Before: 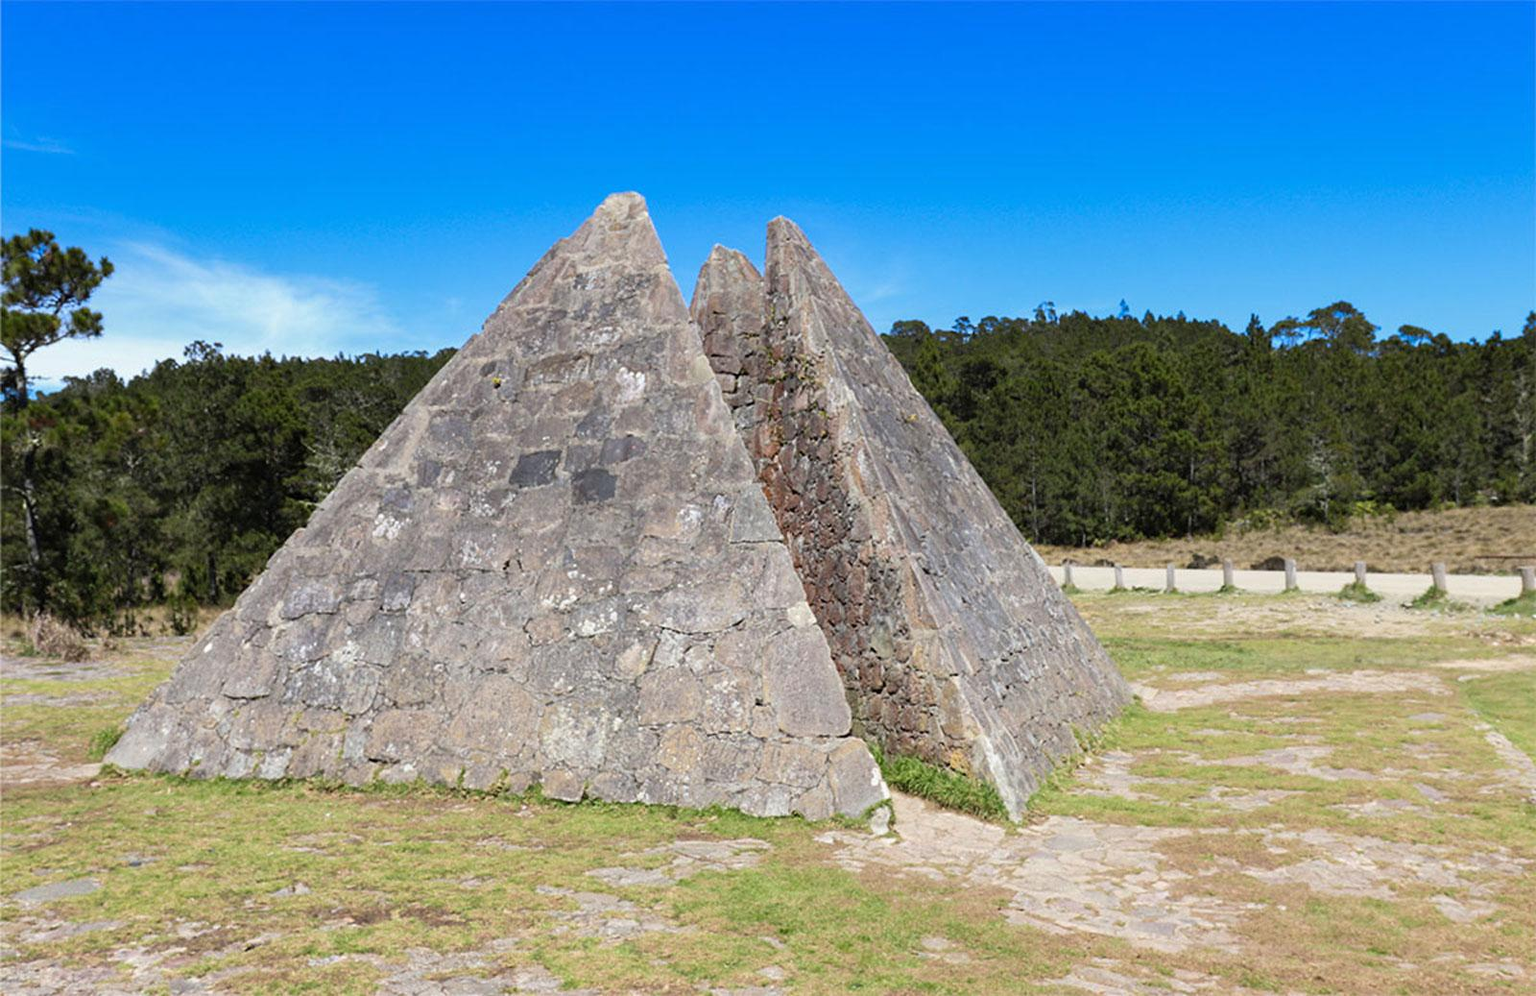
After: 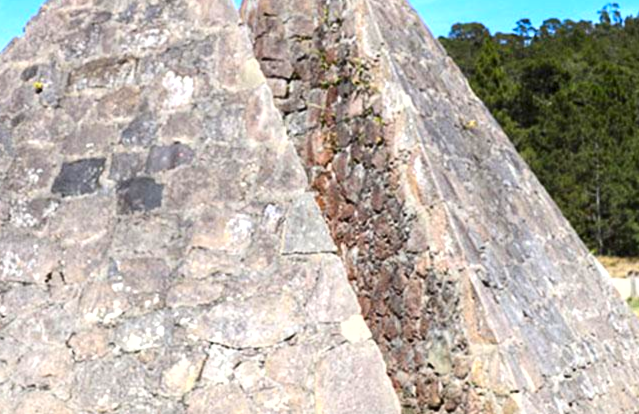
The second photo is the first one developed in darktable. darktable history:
local contrast: highlights 100%, shadows 100%, detail 120%, midtone range 0.2
exposure: black level correction 0, exposure 0.7 EV, compensate exposure bias true, compensate highlight preservation false
lowpass: radius 0.5, unbound 0
fill light: on, module defaults
crop: left 30%, top 30%, right 30%, bottom 30%
contrast brightness saturation: contrast 0.15, brightness -0.01, saturation 0.1
